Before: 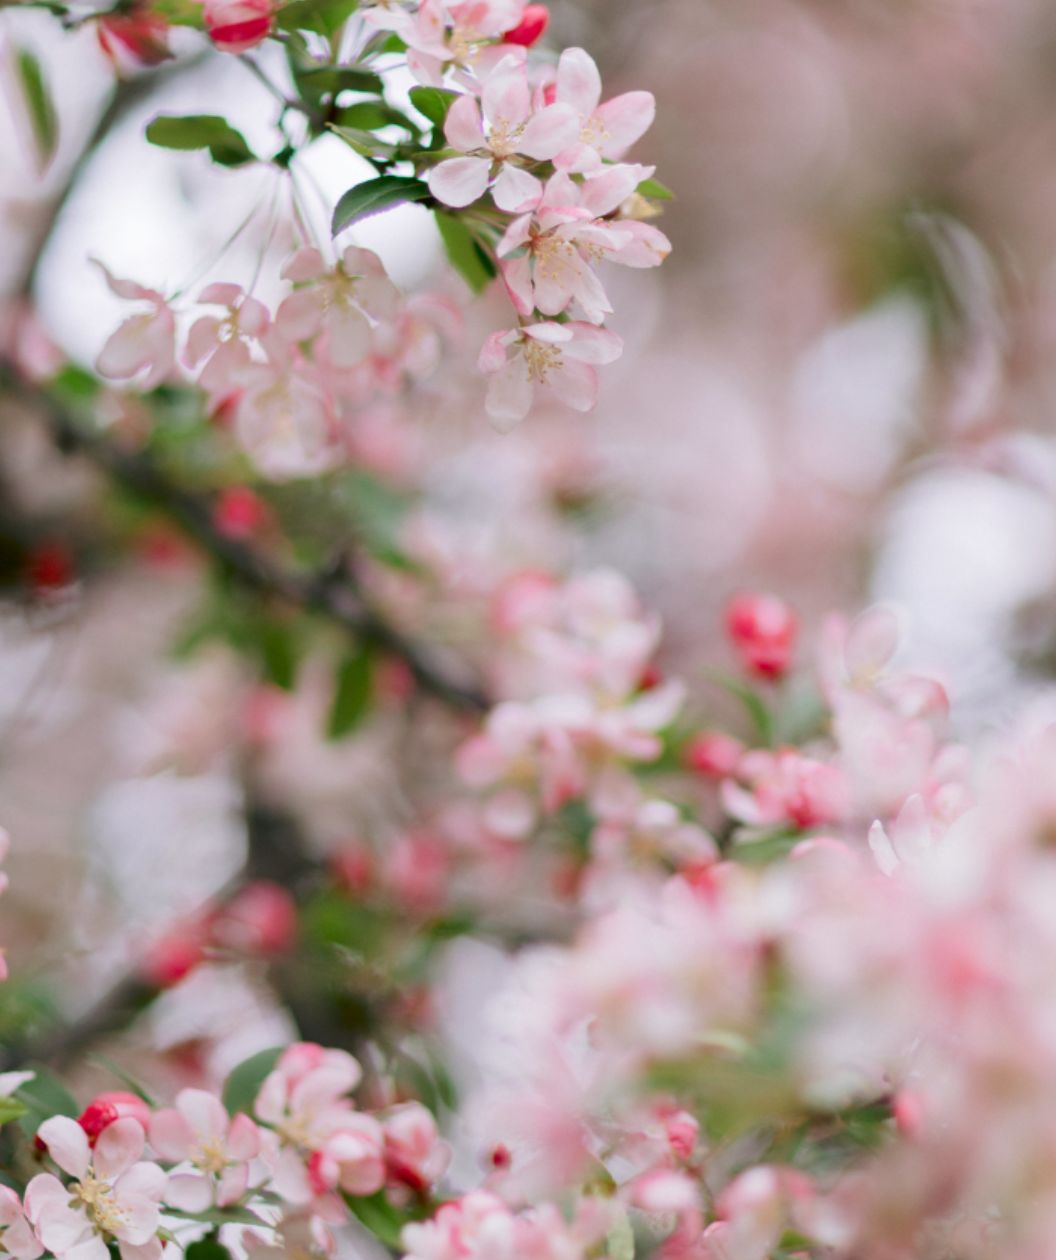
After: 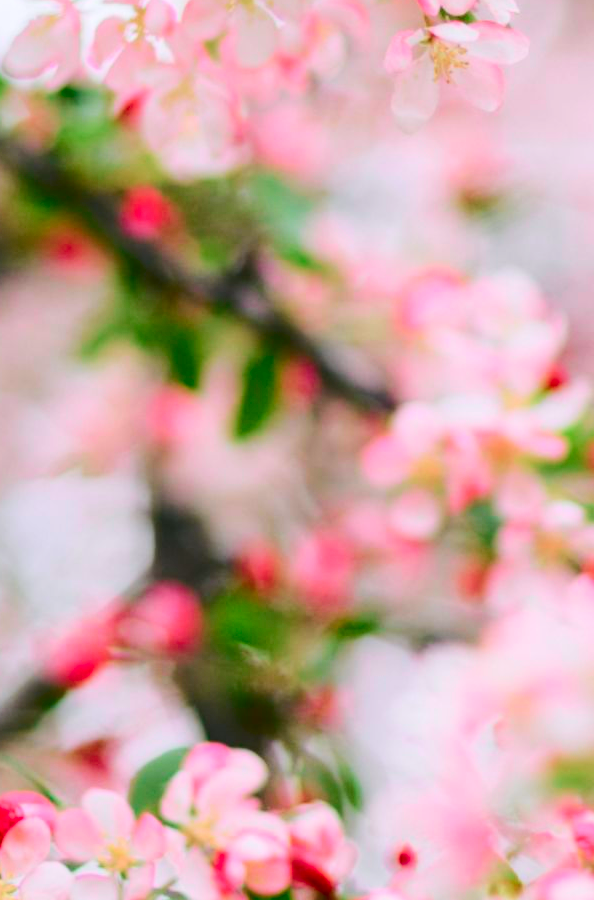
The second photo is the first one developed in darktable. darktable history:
tone curve: curves: ch0 [(0, 0.023) (0.103, 0.087) (0.277, 0.28) (0.438, 0.547) (0.546, 0.678) (0.735, 0.843) (0.994, 1)]; ch1 [(0, 0) (0.371, 0.261) (0.465, 0.42) (0.488, 0.477) (0.512, 0.513) (0.542, 0.581) (0.574, 0.647) (0.636, 0.747) (1, 1)]; ch2 [(0, 0) (0.369, 0.388) (0.449, 0.431) (0.478, 0.471) (0.516, 0.517) (0.575, 0.642) (0.649, 0.726) (1, 1)], color space Lab, independent channels, preserve colors none
crop: left 8.966%, top 23.852%, right 34.699%, bottom 4.703%
